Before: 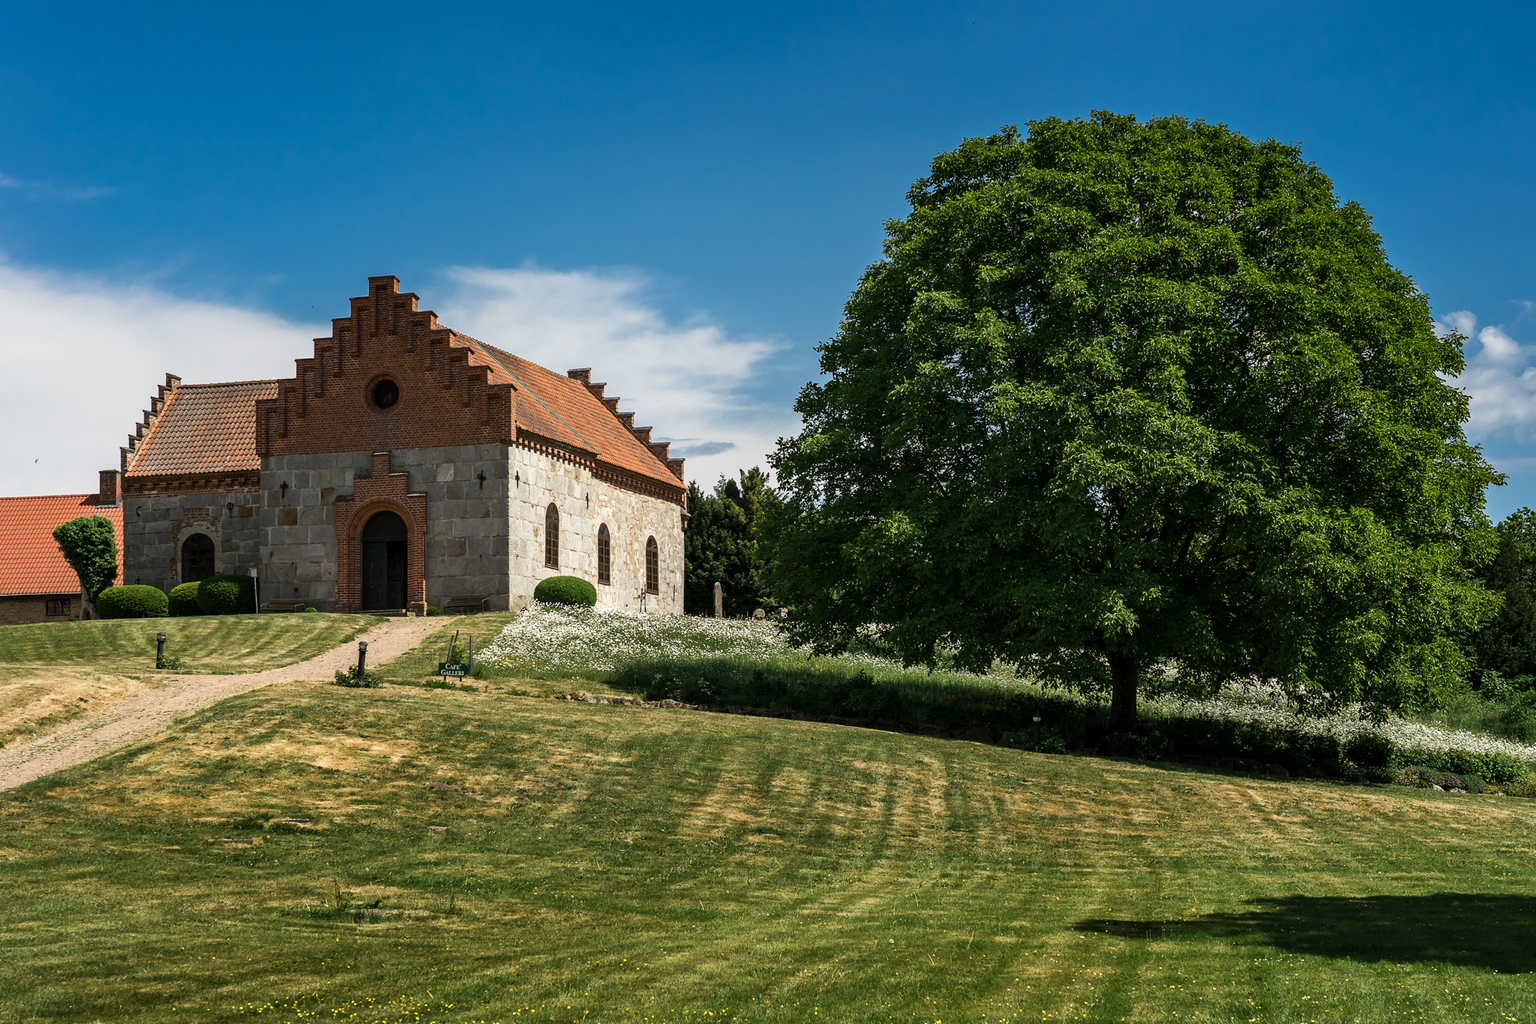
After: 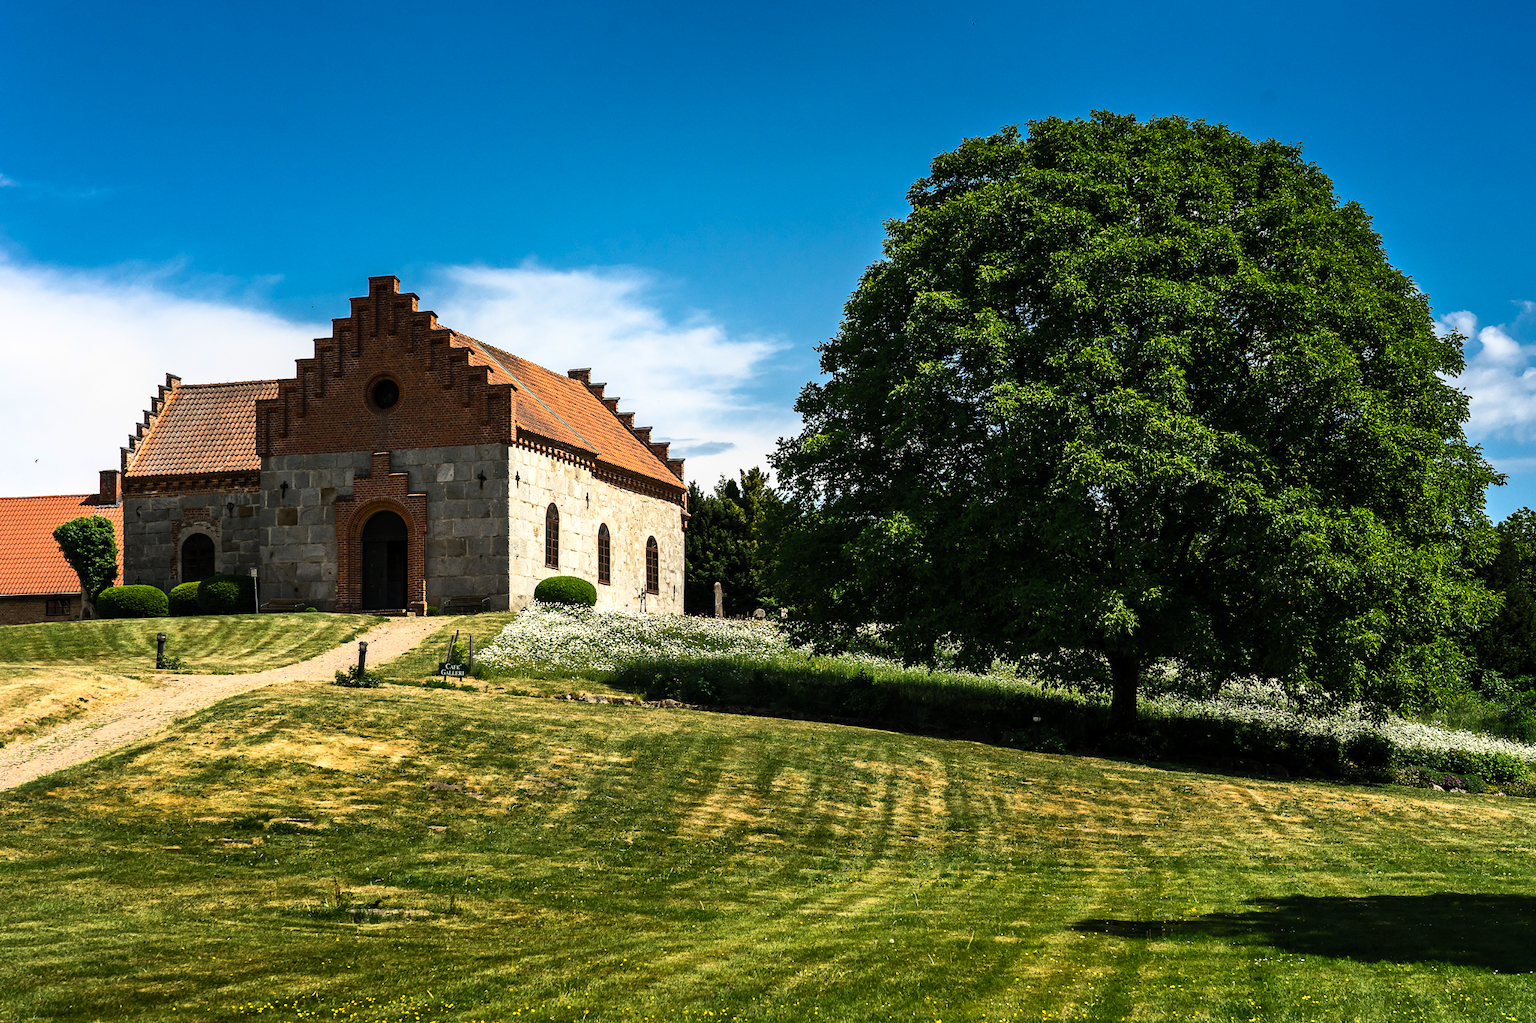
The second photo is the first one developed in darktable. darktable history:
contrast brightness saturation: contrast 0.2, brightness 0.16, saturation 0.22
color balance rgb: shadows lift › luminance -10%, power › luminance -9%, linear chroma grading › global chroma 10%, global vibrance 10%, contrast 15%, saturation formula JzAzBz (2021)
